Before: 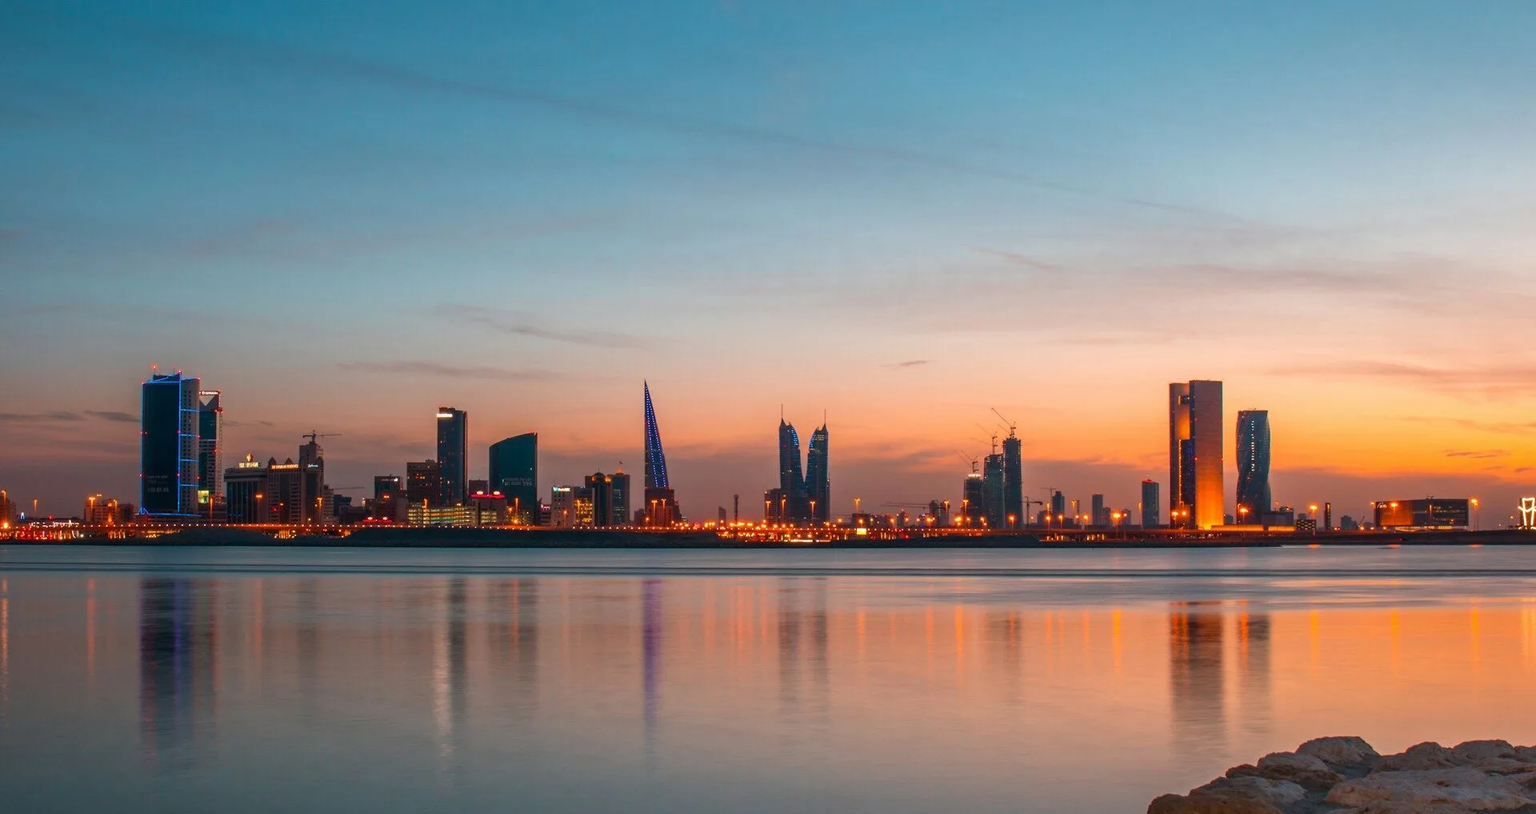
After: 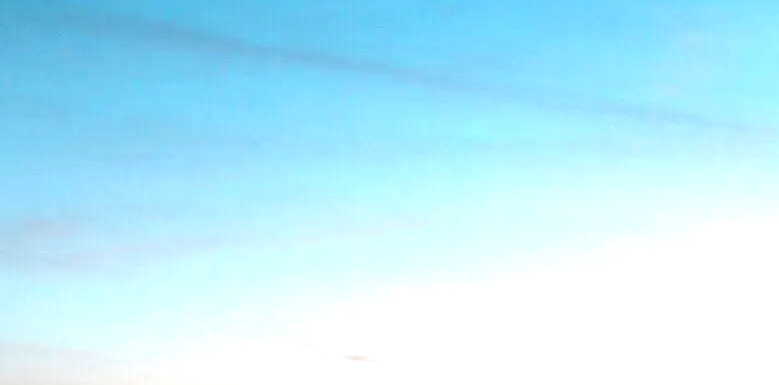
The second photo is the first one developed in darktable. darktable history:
levels: levels [0.116, 0.574, 1]
exposure: black level correction 0, exposure 1.5 EV, compensate exposure bias true, compensate highlight preservation false
crop: left 15.452%, top 5.459%, right 43.956%, bottom 56.62%
